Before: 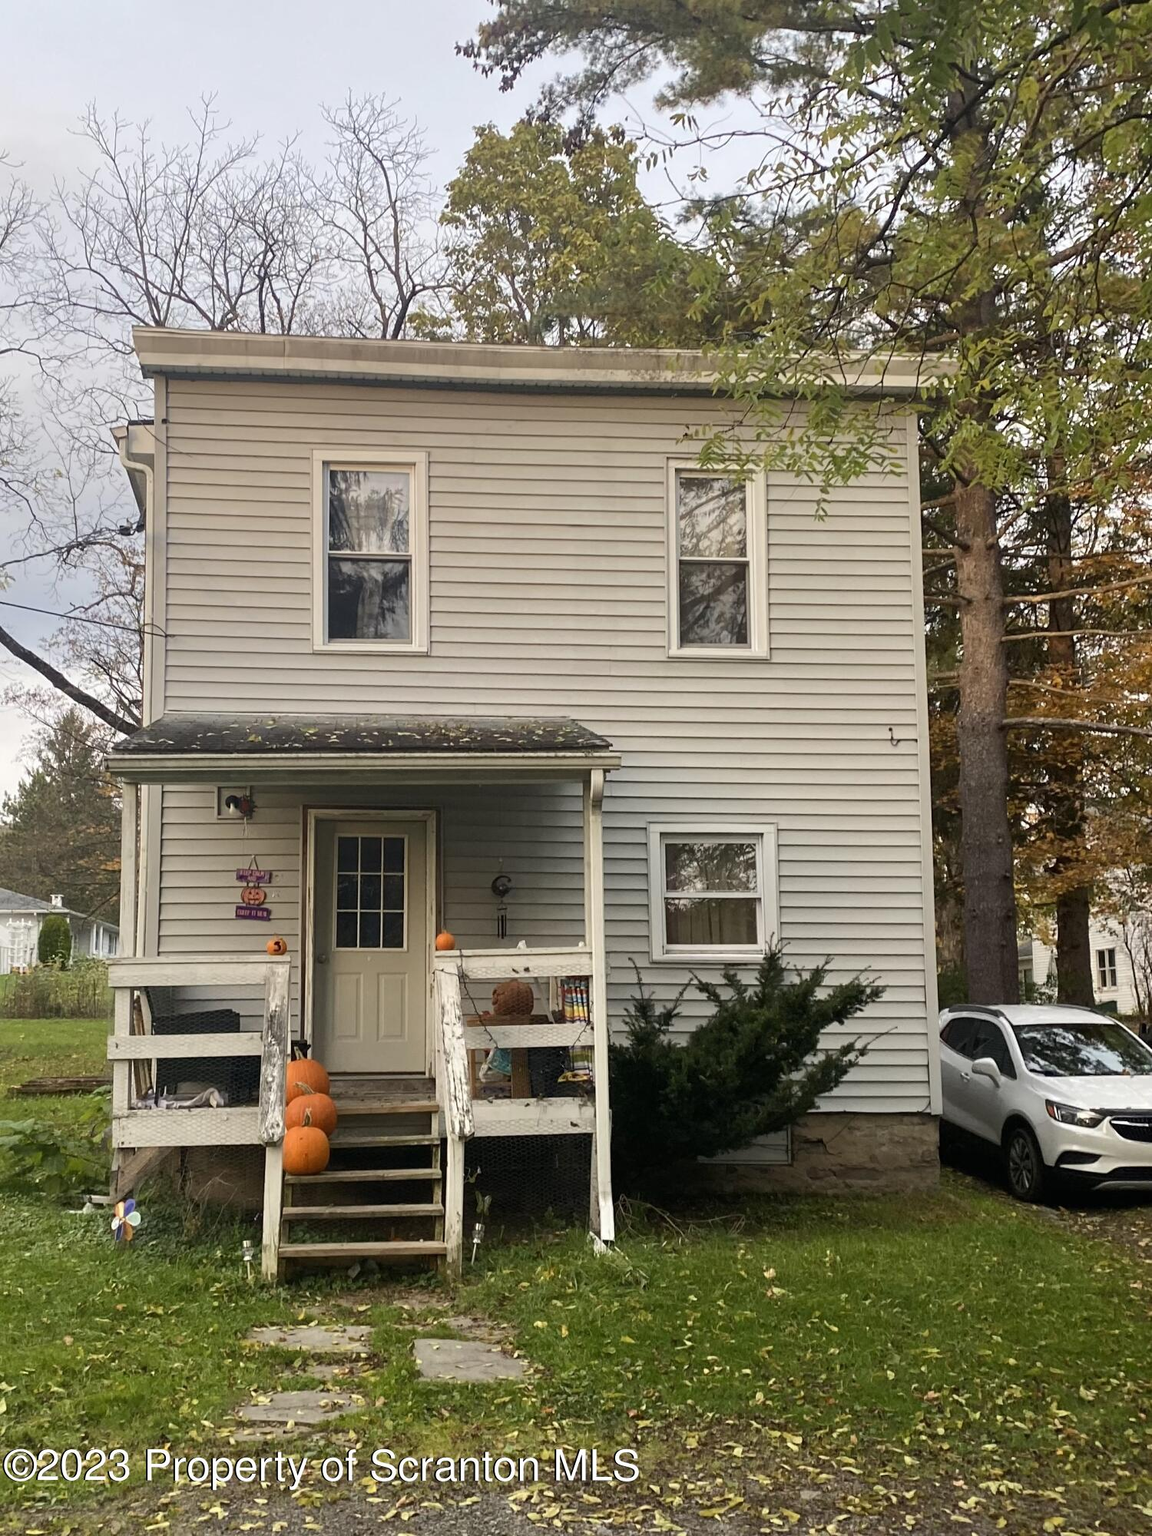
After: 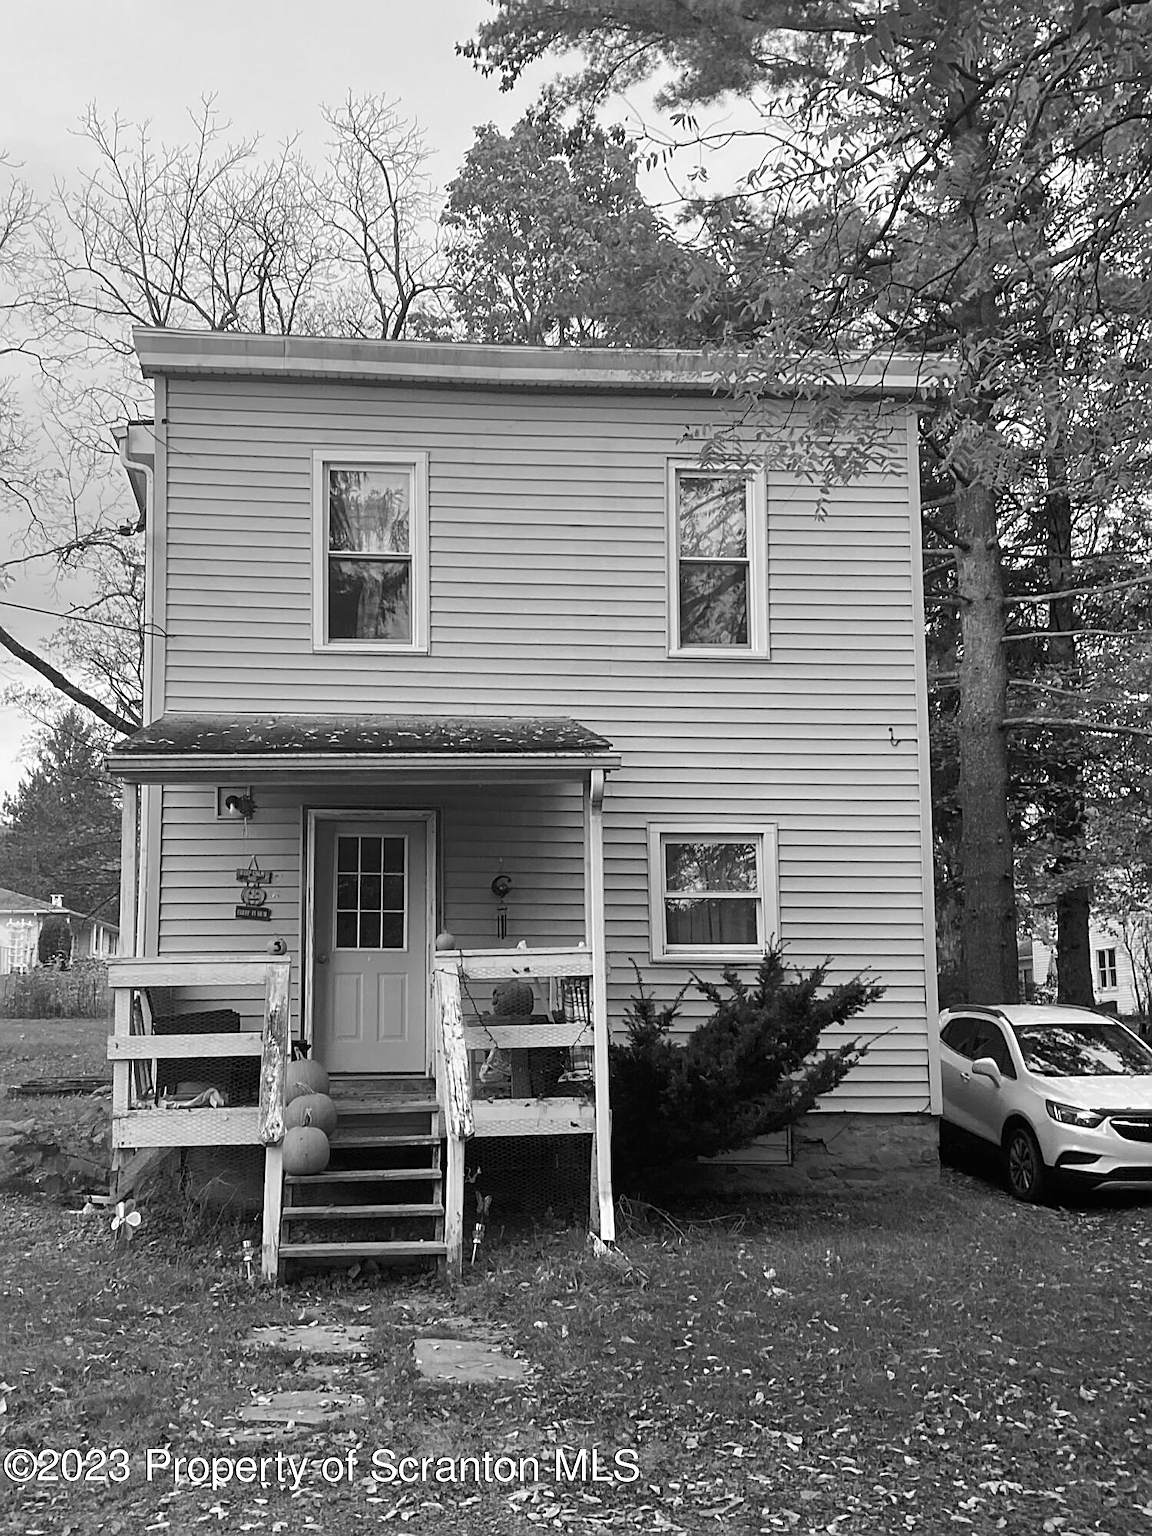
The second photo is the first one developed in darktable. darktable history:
contrast brightness saturation: saturation -1
sharpen: on, module defaults
